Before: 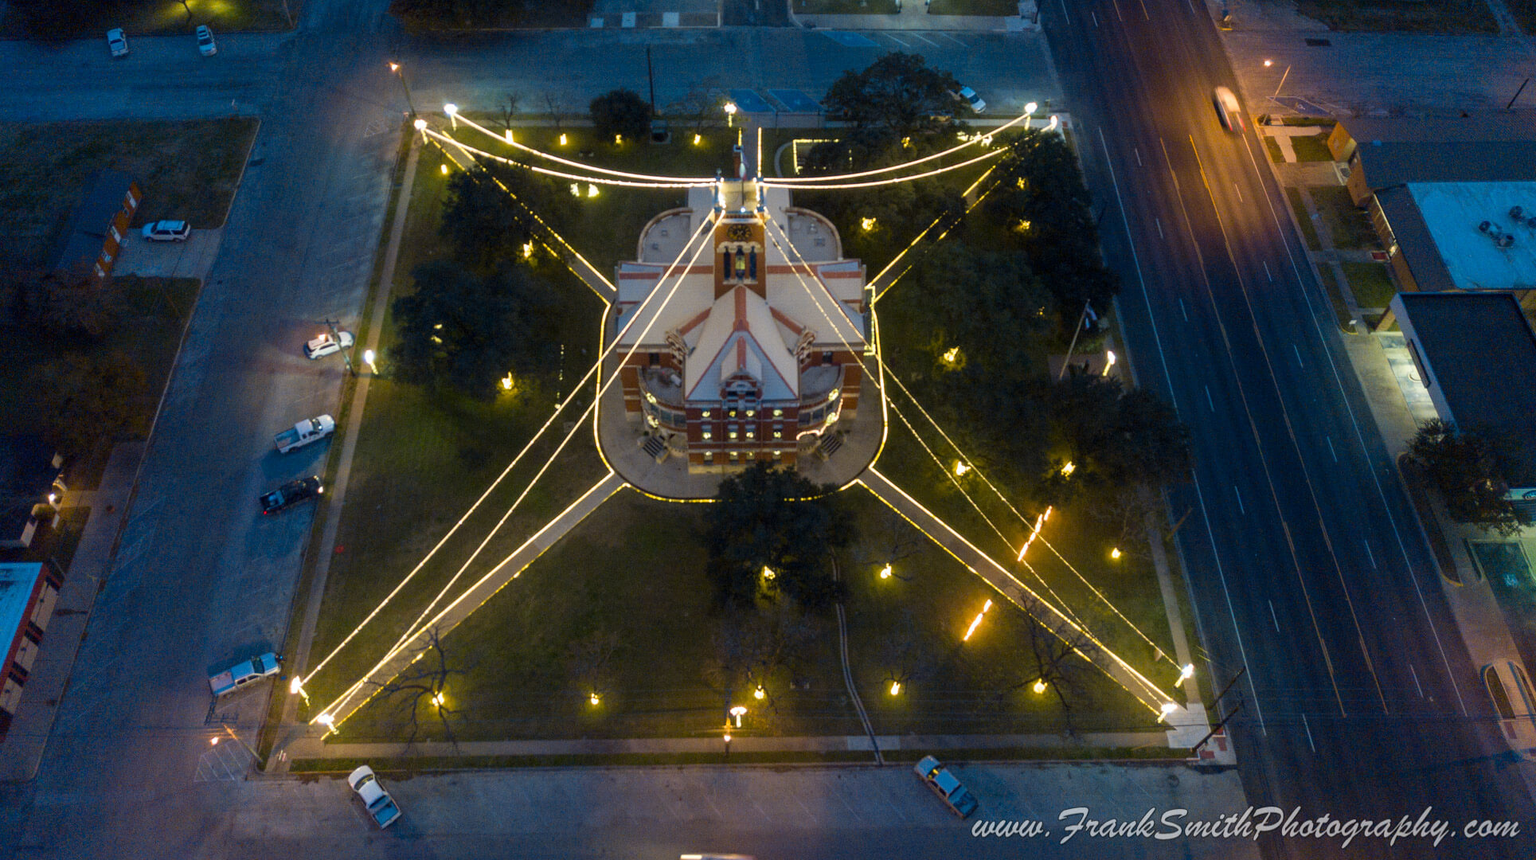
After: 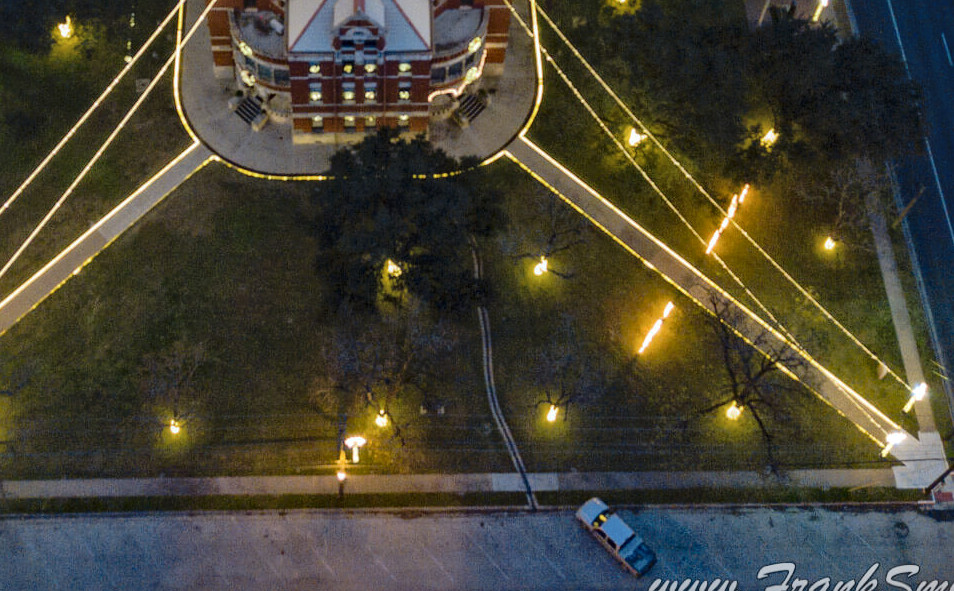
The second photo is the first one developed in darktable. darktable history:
tone curve: curves: ch0 [(0, 0) (0.003, 0.048) (0.011, 0.055) (0.025, 0.065) (0.044, 0.089) (0.069, 0.111) (0.1, 0.132) (0.136, 0.163) (0.177, 0.21) (0.224, 0.259) (0.277, 0.323) (0.335, 0.385) (0.399, 0.442) (0.468, 0.508) (0.543, 0.578) (0.623, 0.648) (0.709, 0.716) (0.801, 0.781) (0.898, 0.845) (1, 1)], preserve colors none
local contrast: mode bilateral grid, contrast 20, coarseness 19, detail 163%, midtone range 0.2
crop: left 29.672%, top 41.786%, right 20.851%, bottom 3.487%
white balance: red 0.988, blue 1.017
color zones: curves: ch1 [(0, 0.523) (0.143, 0.545) (0.286, 0.52) (0.429, 0.506) (0.571, 0.503) (0.714, 0.503) (0.857, 0.508) (1, 0.523)]
